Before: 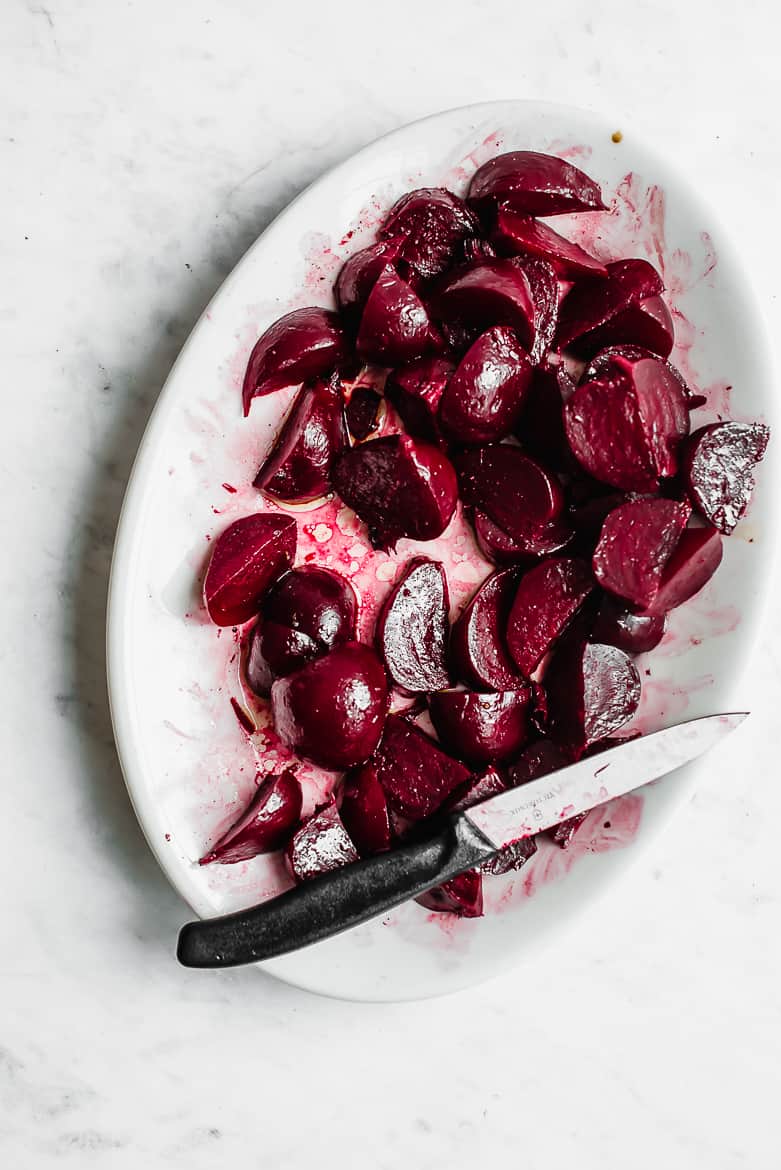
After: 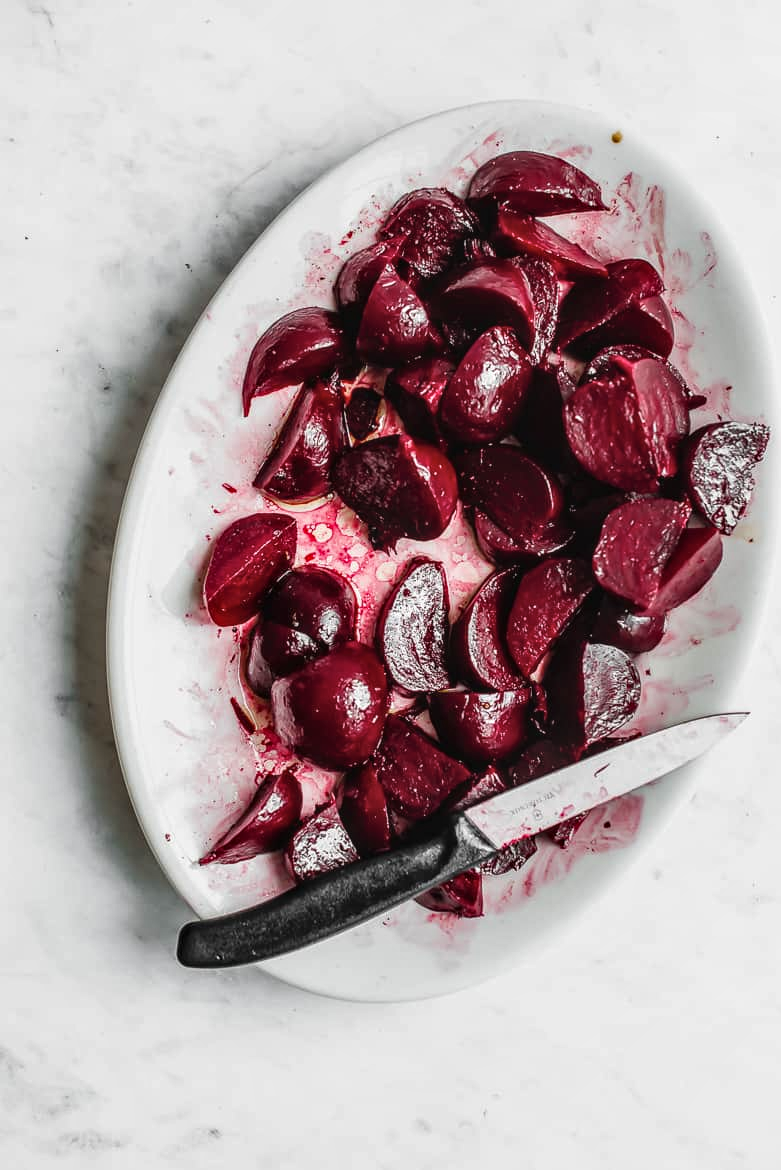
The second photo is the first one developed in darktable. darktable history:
local contrast: on, module defaults
exposure: exposure -0.041 EV
